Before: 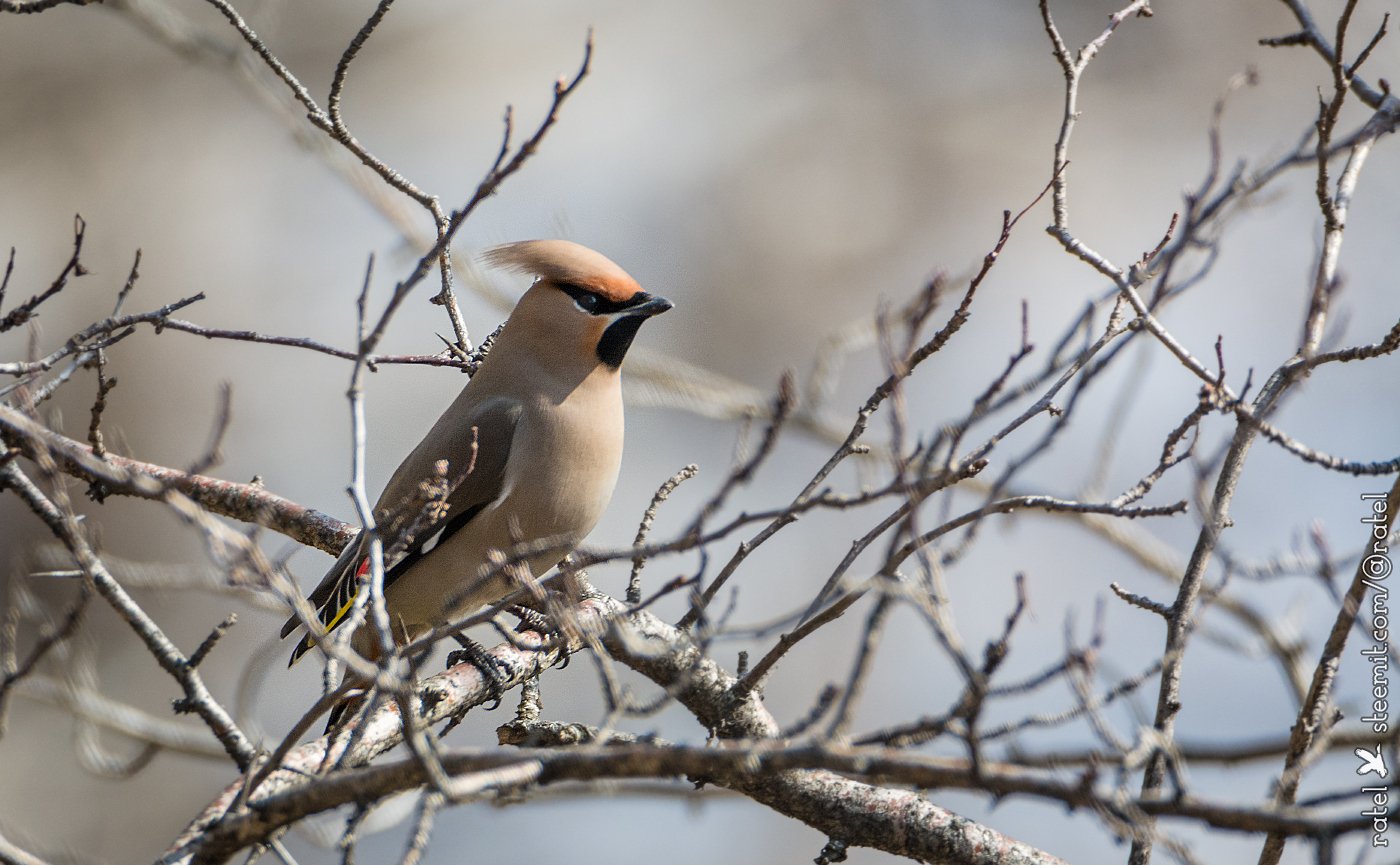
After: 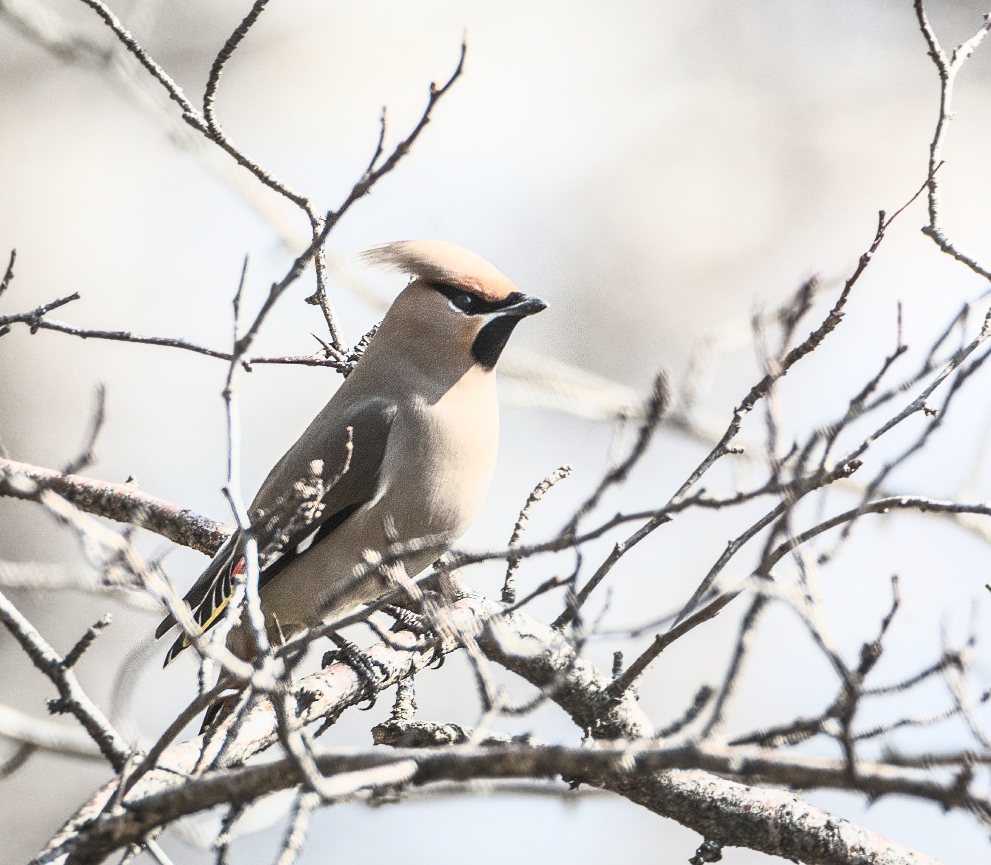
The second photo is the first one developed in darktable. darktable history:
bloom: size 3%, threshold 100%, strength 0%
crop and rotate: left 9.061%, right 20.142%
local contrast: detail 110%
contrast brightness saturation: contrast 0.57, brightness 0.57, saturation -0.34
